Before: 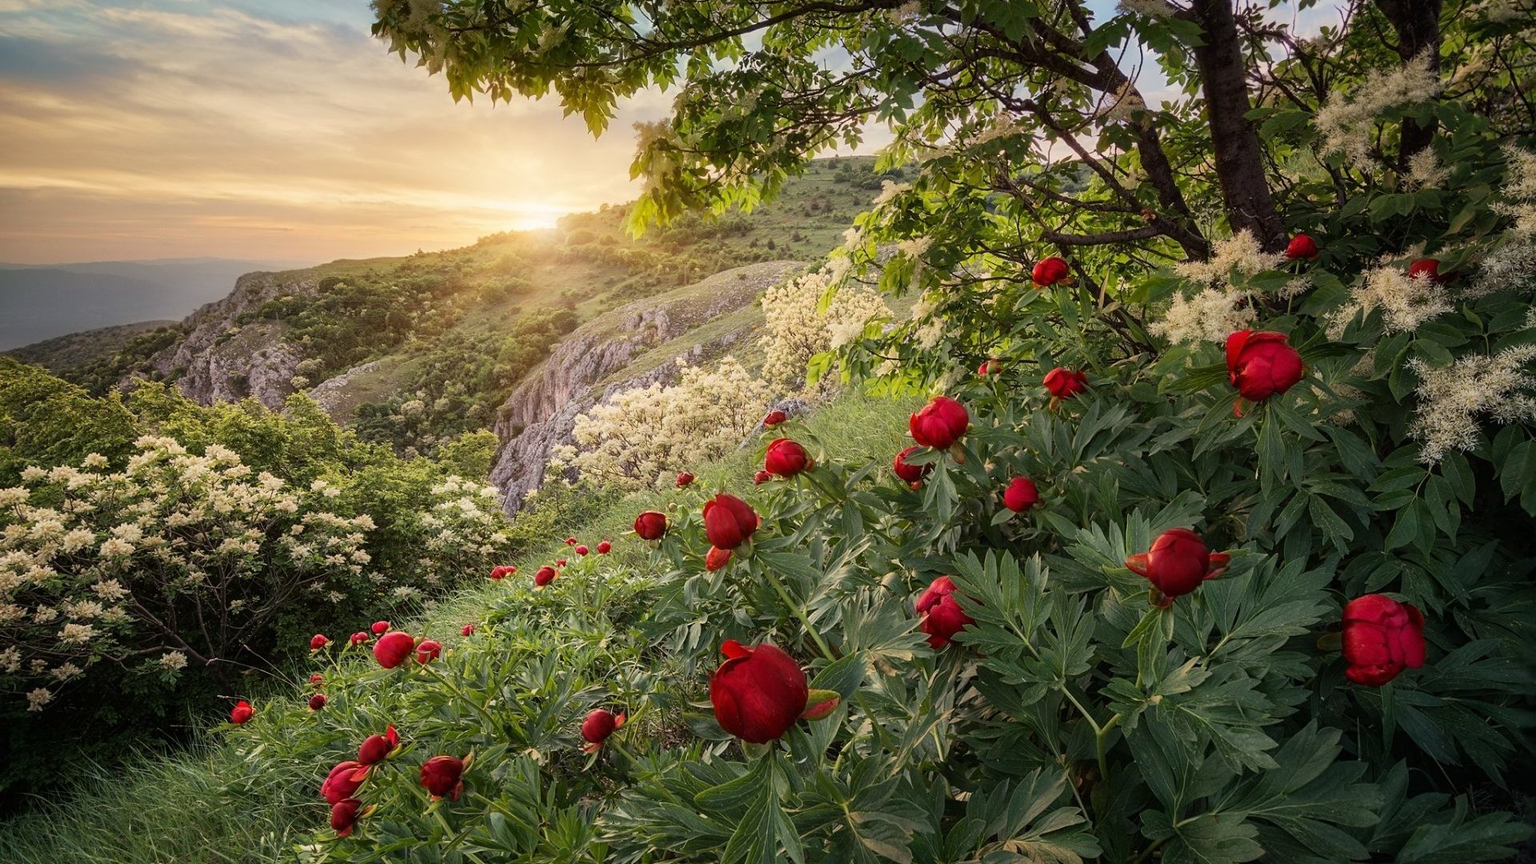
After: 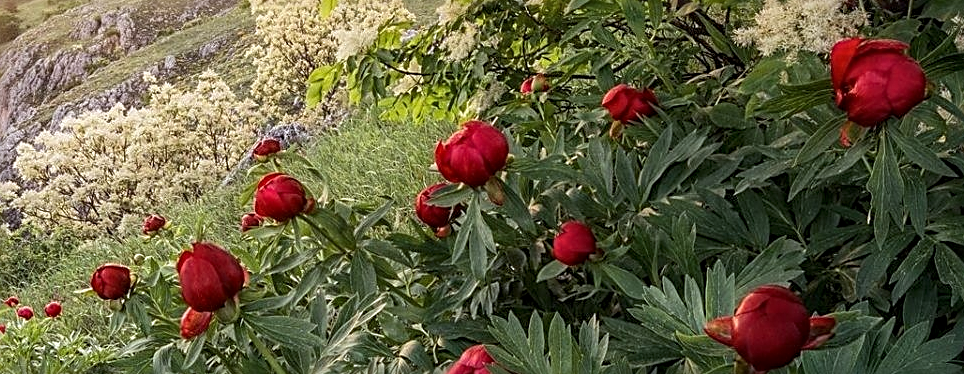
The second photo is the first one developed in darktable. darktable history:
white balance: red 0.967, blue 1.049
sharpen: radius 2.584, amount 0.688
crop: left 36.607%, top 34.735%, right 13.146%, bottom 30.611%
local contrast: on, module defaults
